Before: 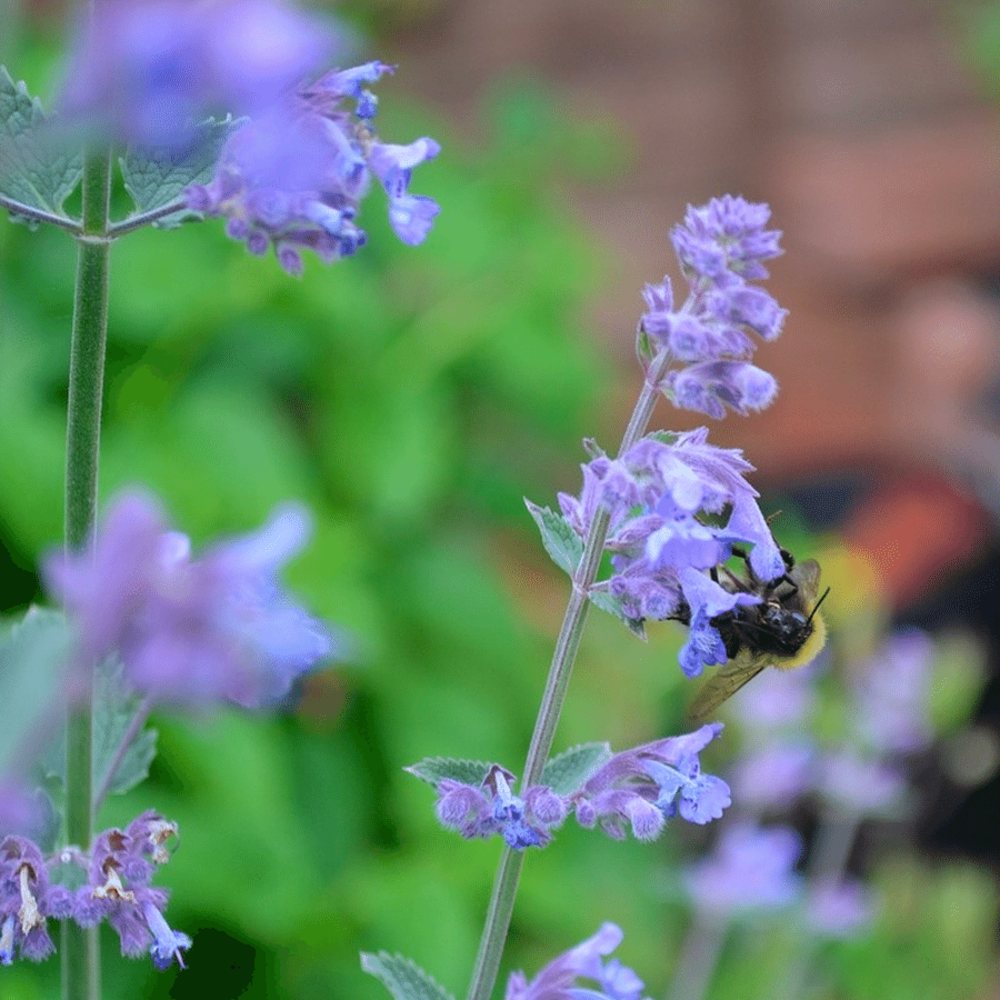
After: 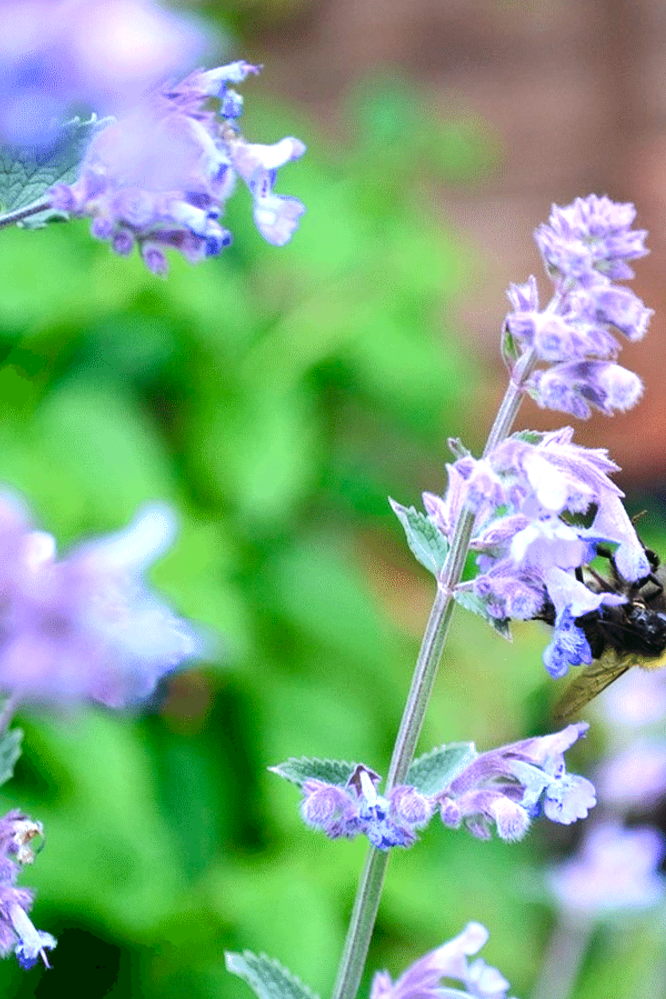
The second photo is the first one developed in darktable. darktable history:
color balance rgb: linear chroma grading › shadows 32%, linear chroma grading › global chroma -2%, linear chroma grading › mid-tones 4%, perceptual saturation grading › global saturation -2%, perceptual saturation grading › highlights -8%, perceptual saturation grading › mid-tones 8%, perceptual saturation grading › shadows 4%, perceptual brilliance grading › highlights 8%, perceptual brilliance grading › mid-tones 4%, perceptual brilliance grading › shadows 2%, global vibrance 16%, saturation formula JzAzBz (2021)
tone equalizer: -8 EV -0.75 EV, -7 EV -0.7 EV, -6 EV -0.6 EV, -5 EV -0.4 EV, -3 EV 0.4 EV, -2 EV 0.6 EV, -1 EV 0.7 EV, +0 EV 0.75 EV, edges refinement/feathering 500, mask exposure compensation -1.57 EV, preserve details no
crop and rotate: left 13.537%, right 19.796%
